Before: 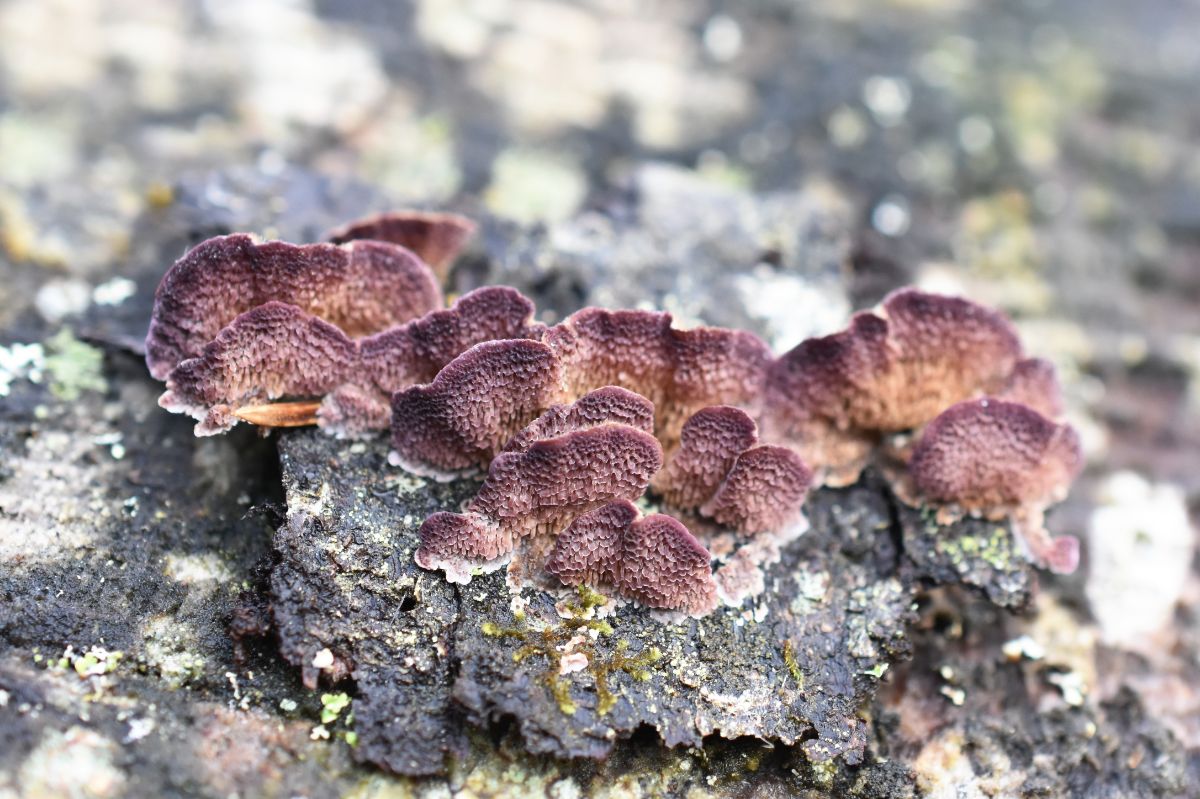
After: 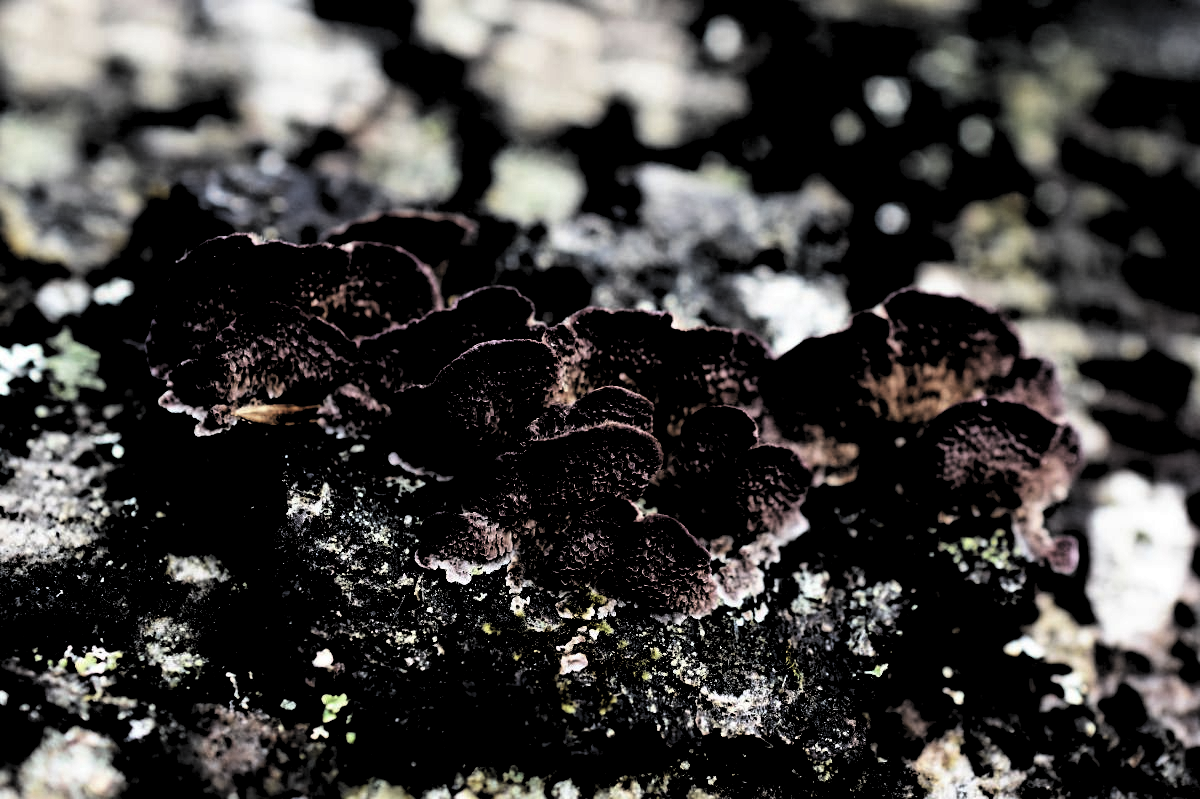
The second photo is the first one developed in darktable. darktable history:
contrast brightness saturation: contrast 0.187, brightness -0.224, saturation 0.116
levels: levels [0.514, 0.759, 1]
